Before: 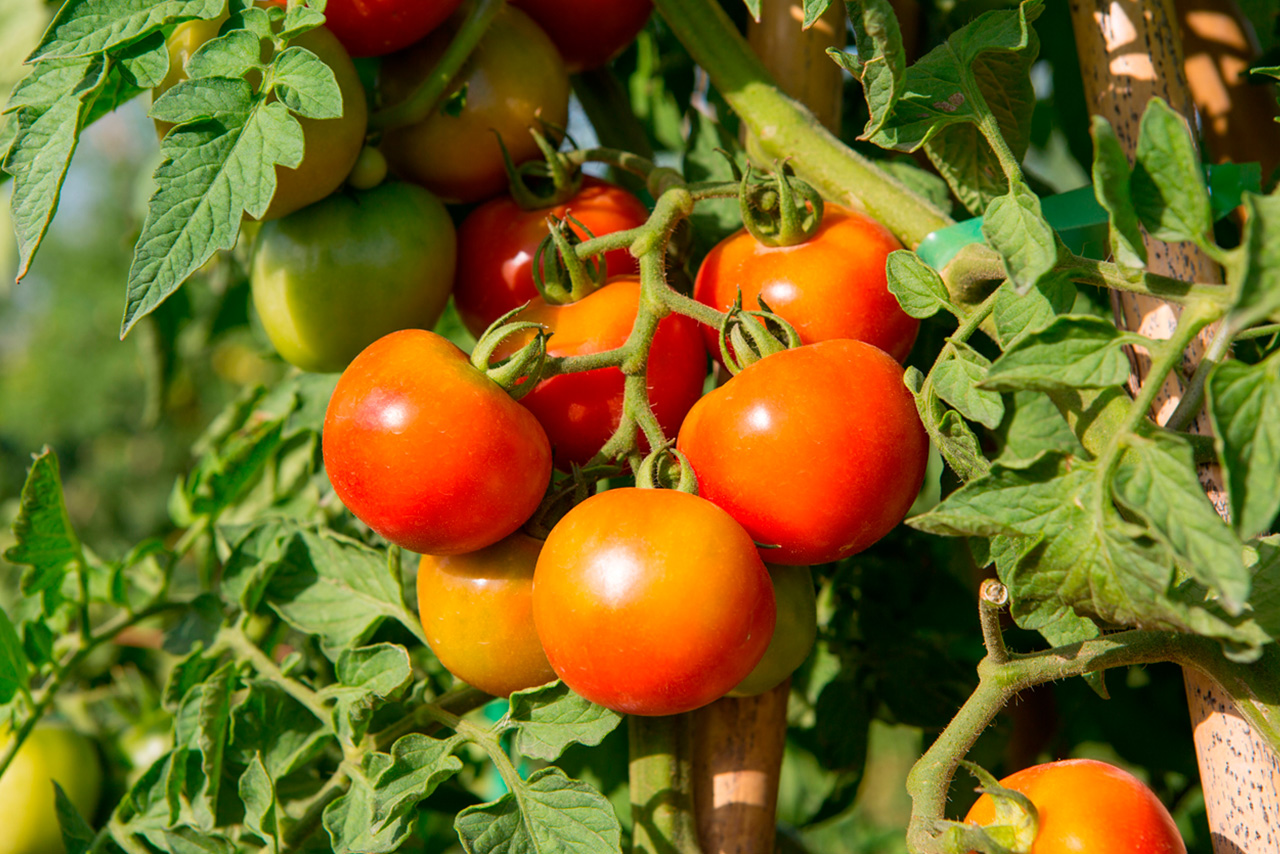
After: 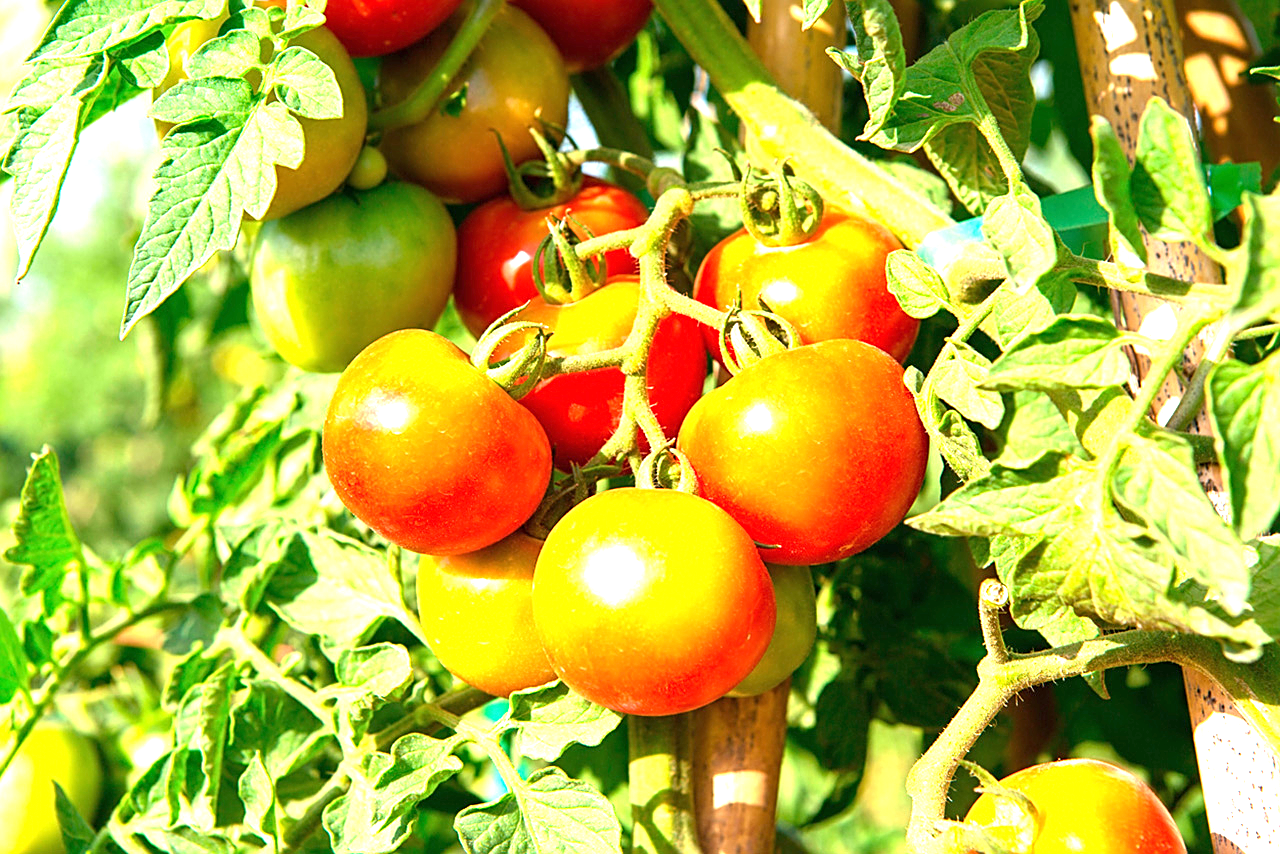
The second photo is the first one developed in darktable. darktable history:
sharpen: on, module defaults
exposure: black level correction 0, exposure 1.975 EV, compensate exposure bias true, compensate highlight preservation false
